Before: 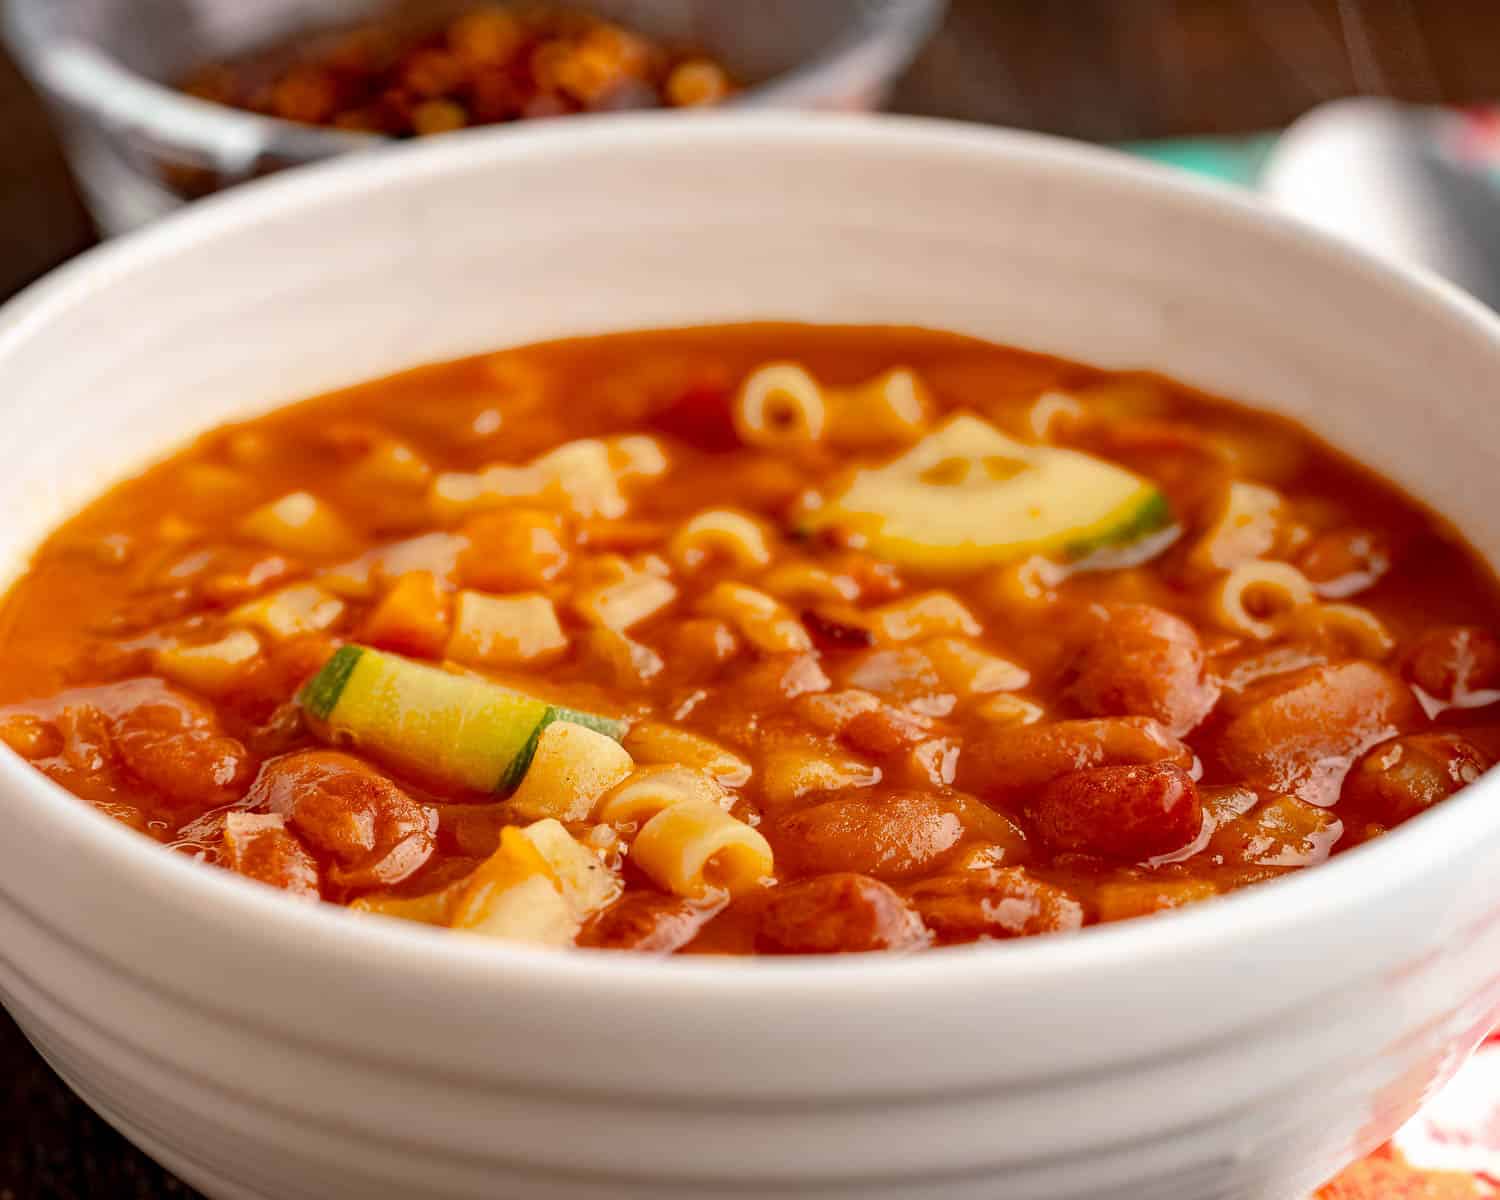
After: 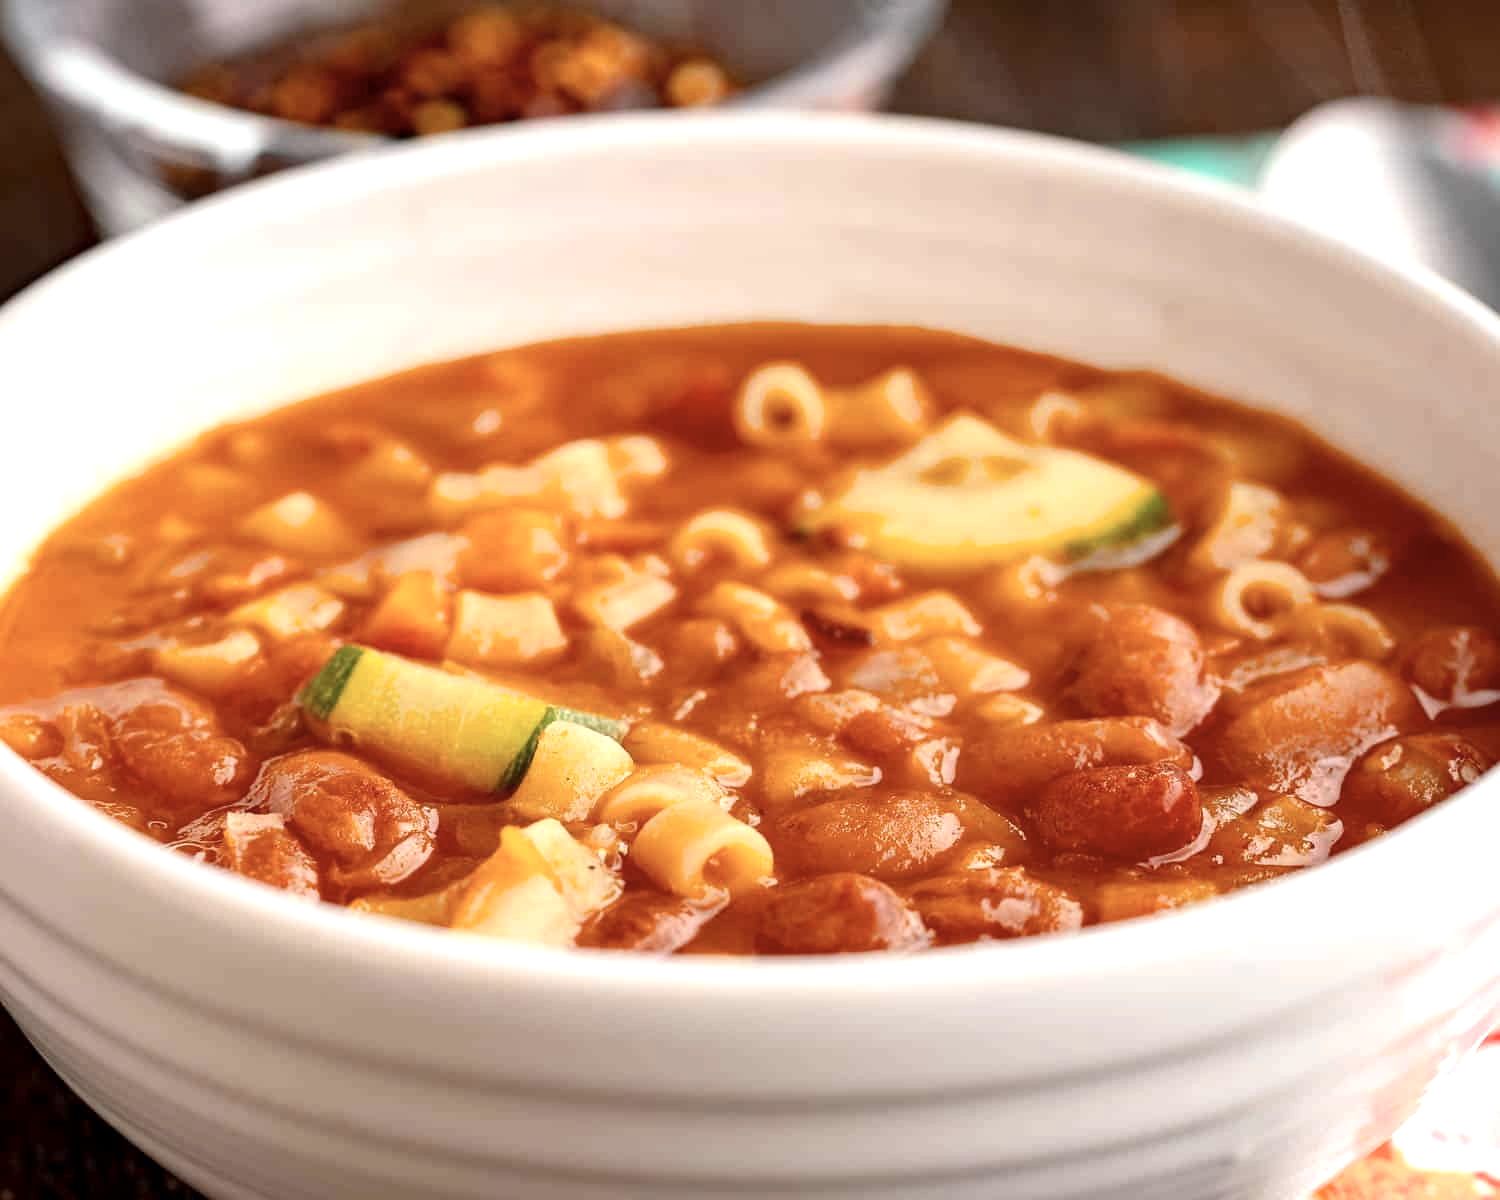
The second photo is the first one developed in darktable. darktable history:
contrast brightness saturation: contrast 0.06, brightness -0.01, saturation -0.23
exposure: black level correction 0.001, exposure 0.5 EV, compensate exposure bias true, compensate highlight preservation false
